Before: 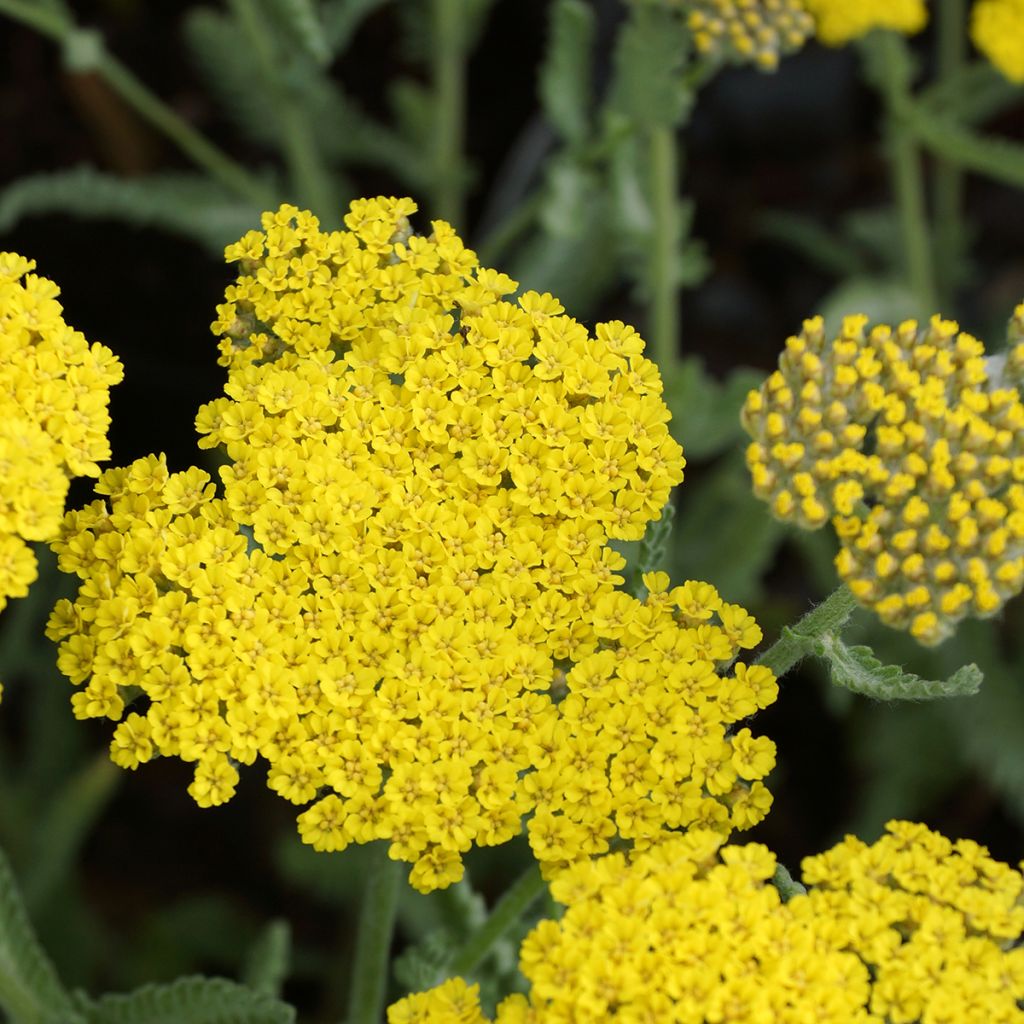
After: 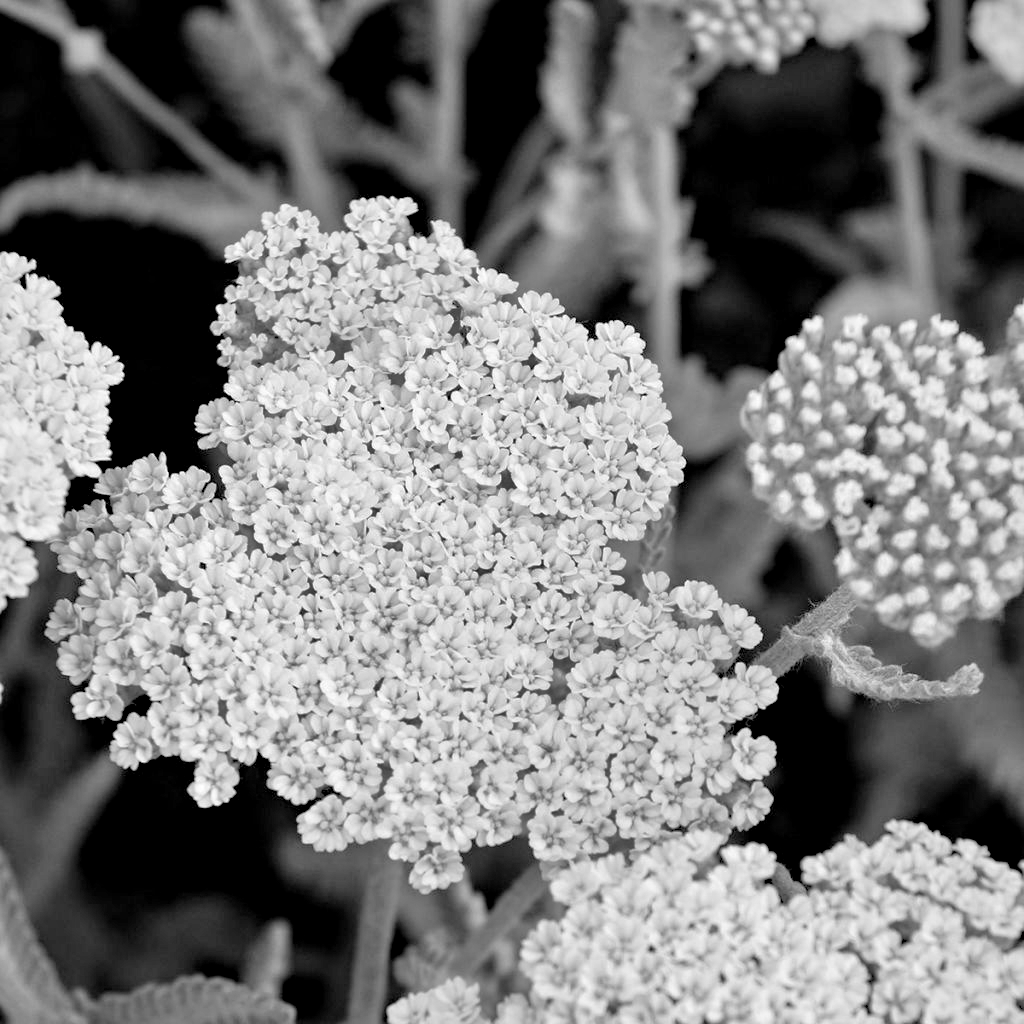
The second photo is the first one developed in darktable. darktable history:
levels: levels [0.018, 0.493, 1]
haze removal: compatibility mode true, adaptive false
tone equalizer: -7 EV 0.15 EV, -6 EV 0.6 EV, -5 EV 1.15 EV, -4 EV 1.33 EV, -3 EV 1.15 EV, -2 EV 0.6 EV, -1 EV 0.15 EV, mask exposure compensation -0.5 EV
rotate and perspective: crop left 0, crop top 0
monochrome: on, module defaults
local contrast: mode bilateral grid, contrast 20, coarseness 100, detail 150%, midtone range 0.2
